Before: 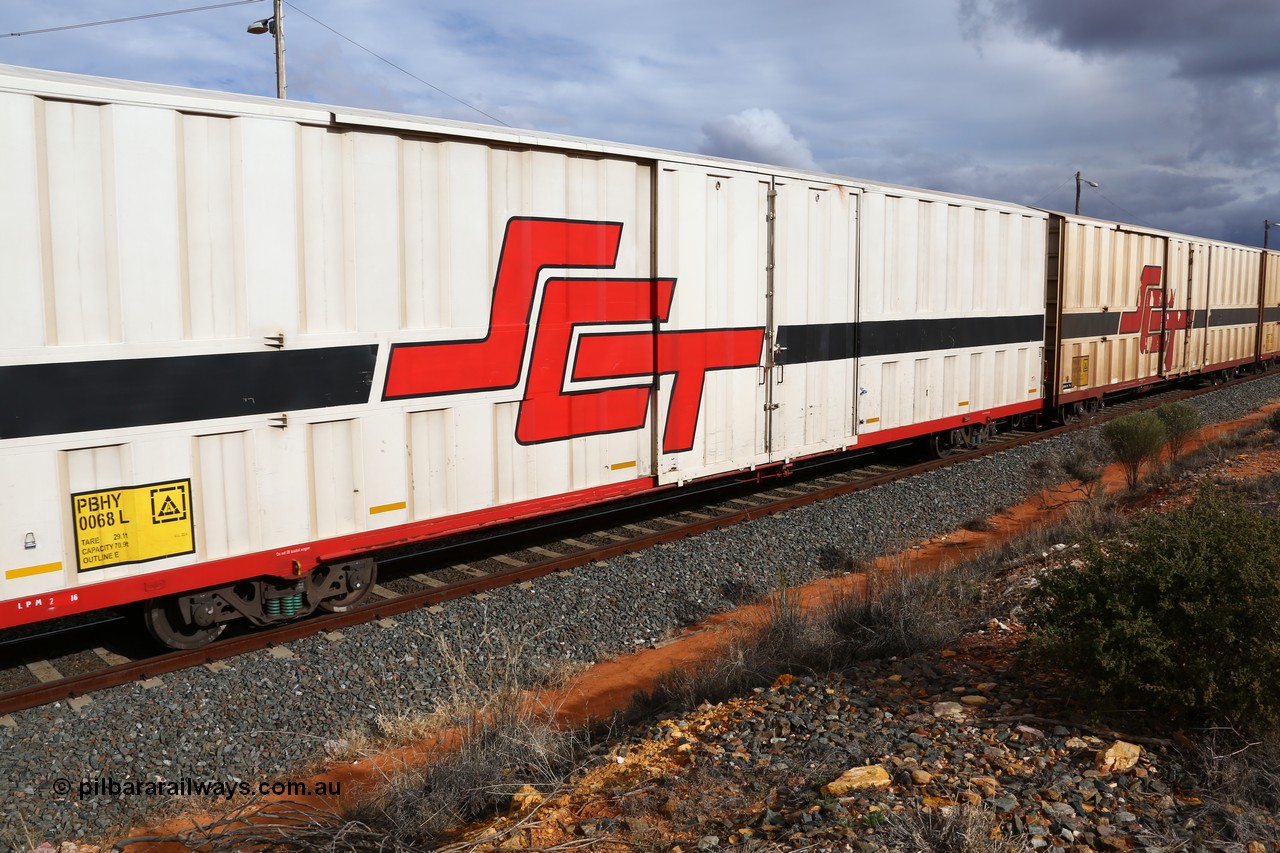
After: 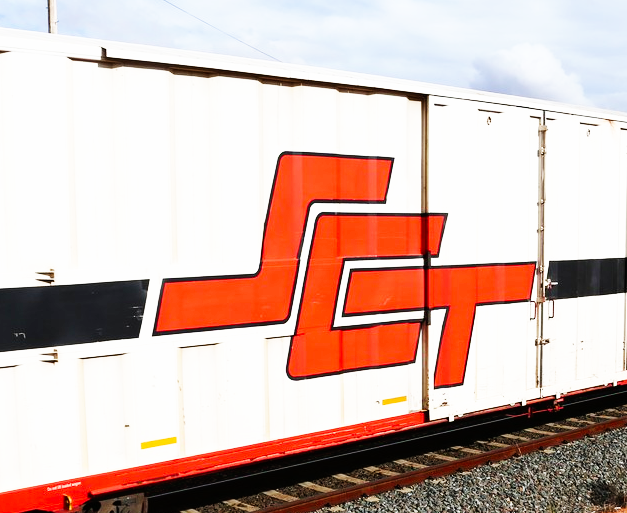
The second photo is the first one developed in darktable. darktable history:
crop: left 17.921%, top 7.698%, right 33.078%, bottom 32.069%
base curve: curves: ch0 [(0, 0) (0.007, 0.004) (0.027, 0.03) (0.046, 0.07) (0.207, 0.54) (0.442, 0.872) (0.673, 0.972) (1, 1)], preserve colors none
